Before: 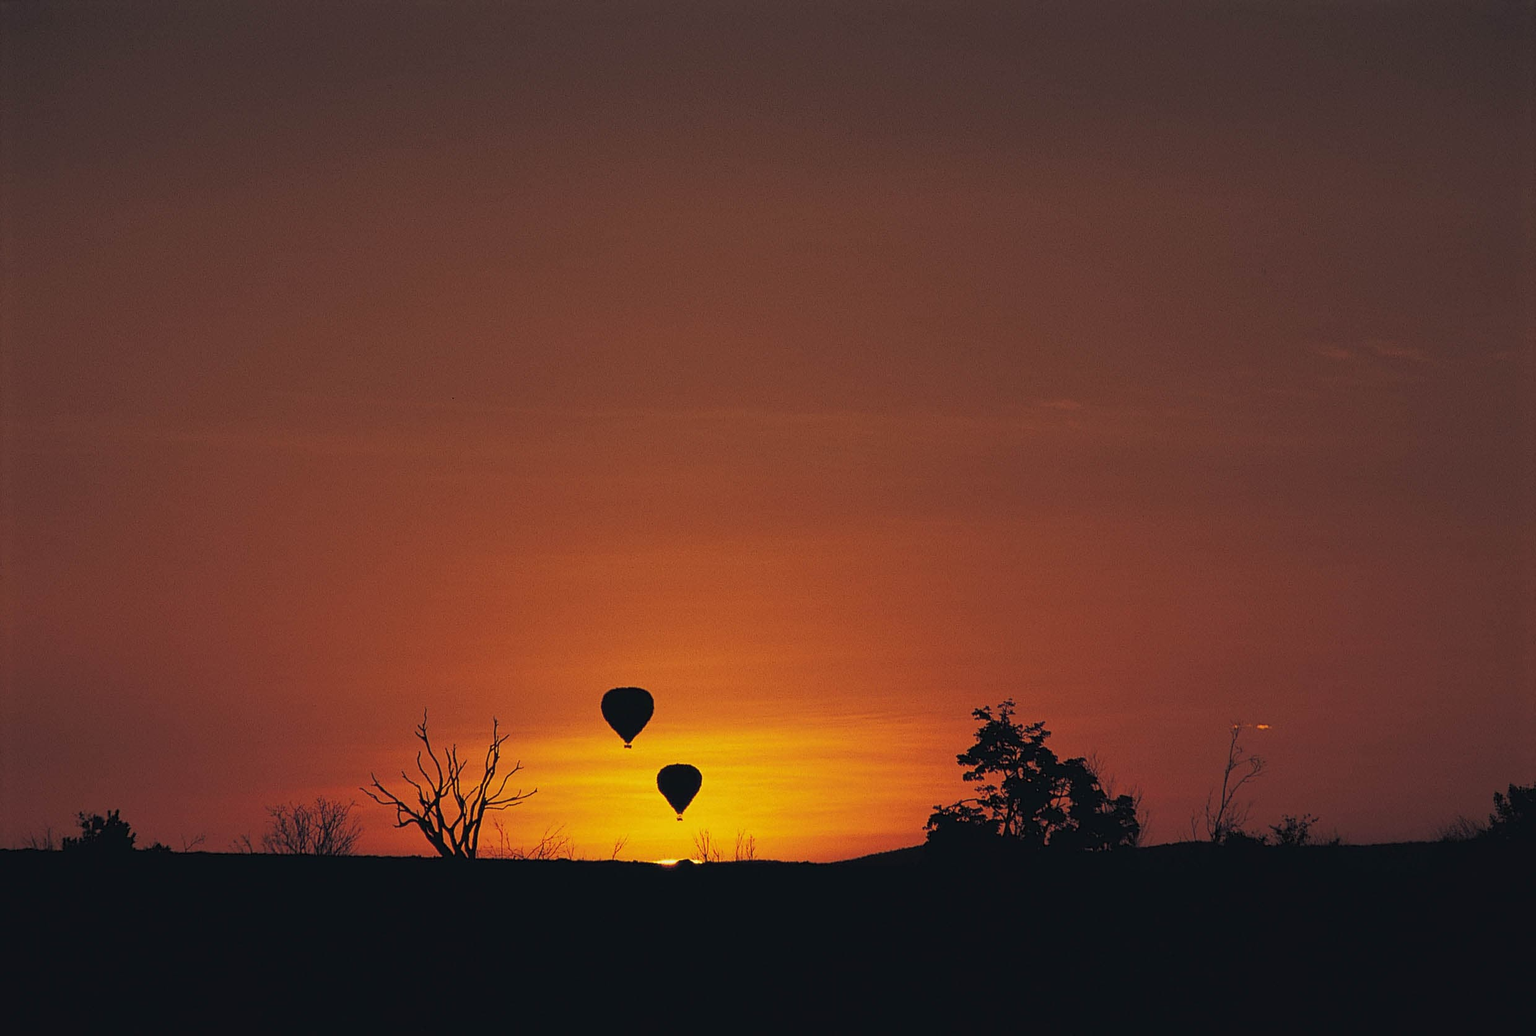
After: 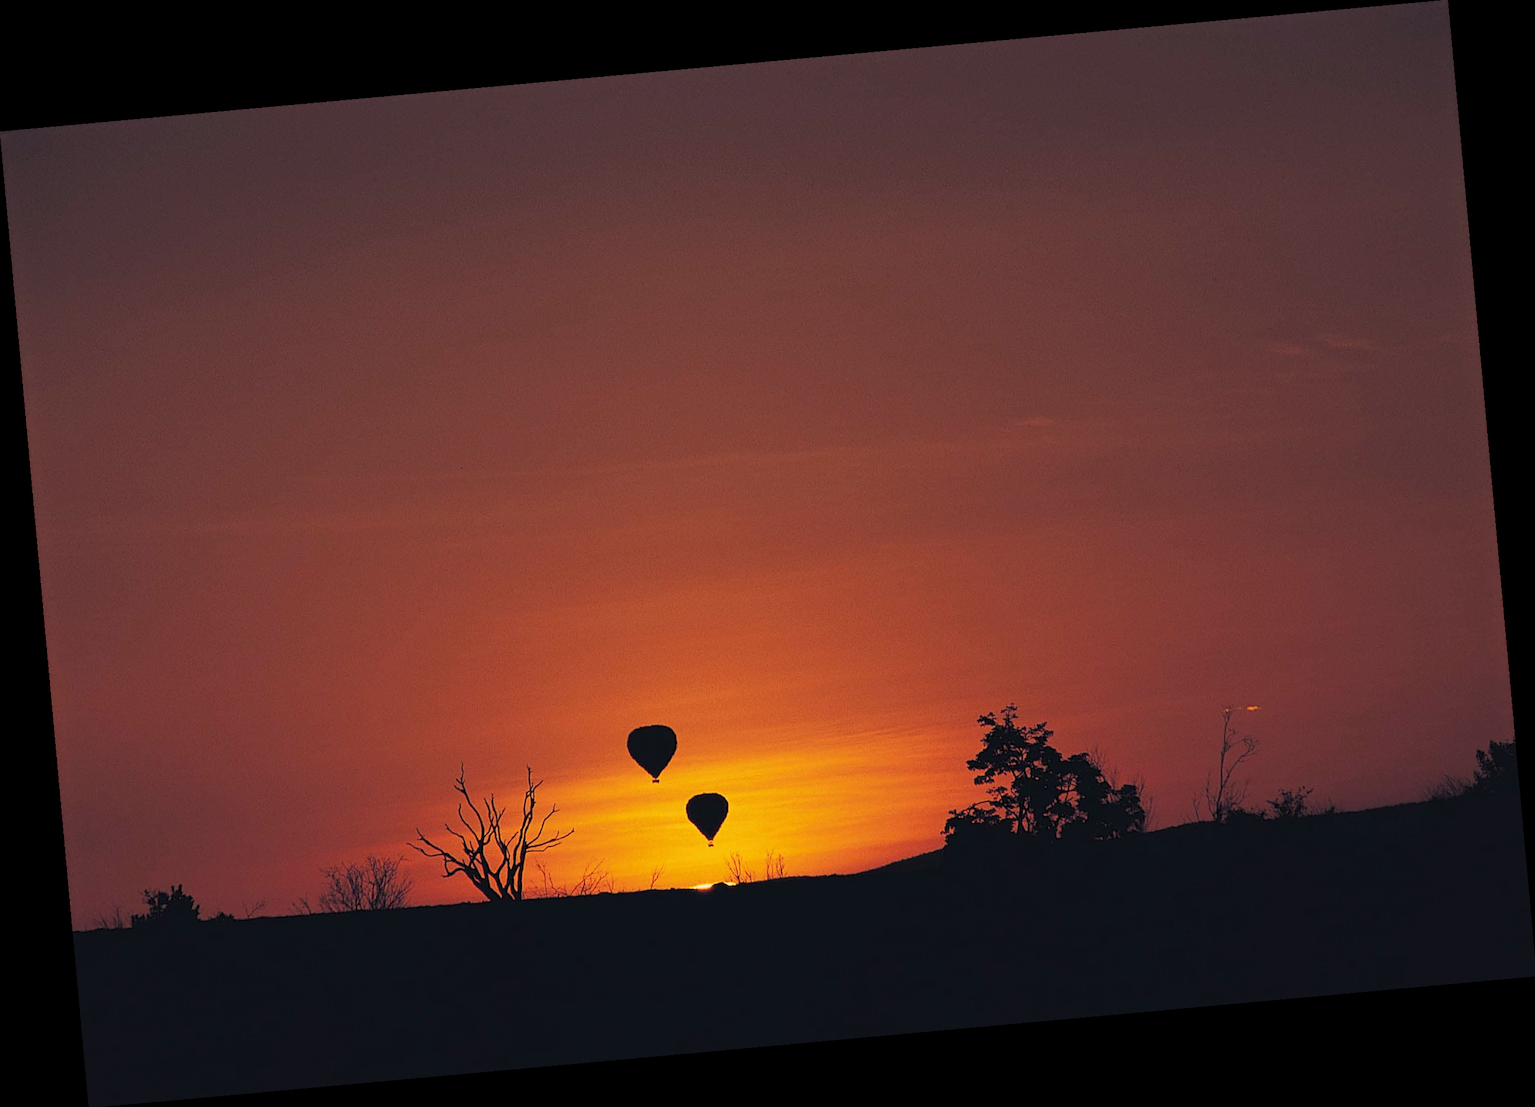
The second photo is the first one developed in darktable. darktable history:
rotate and perspective: rotation -5.2°, automatic cropping off
white balance: red 1.066, blue 1.119
